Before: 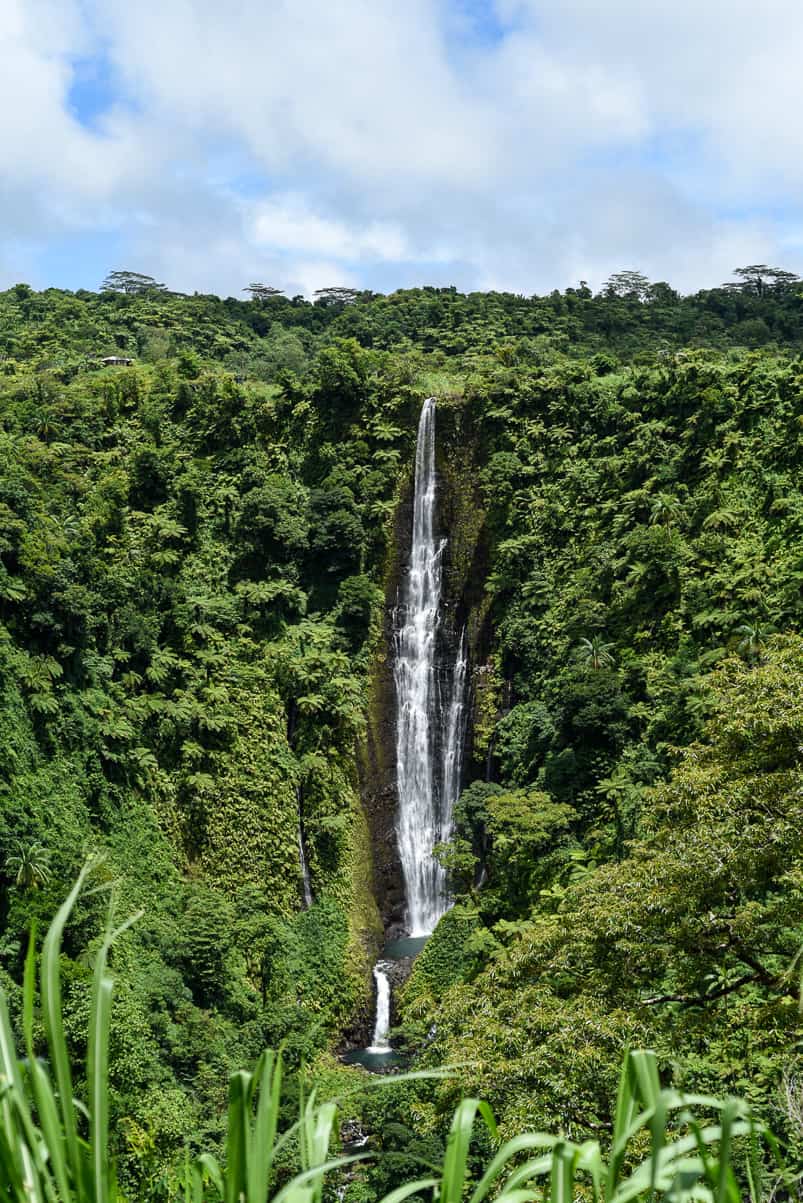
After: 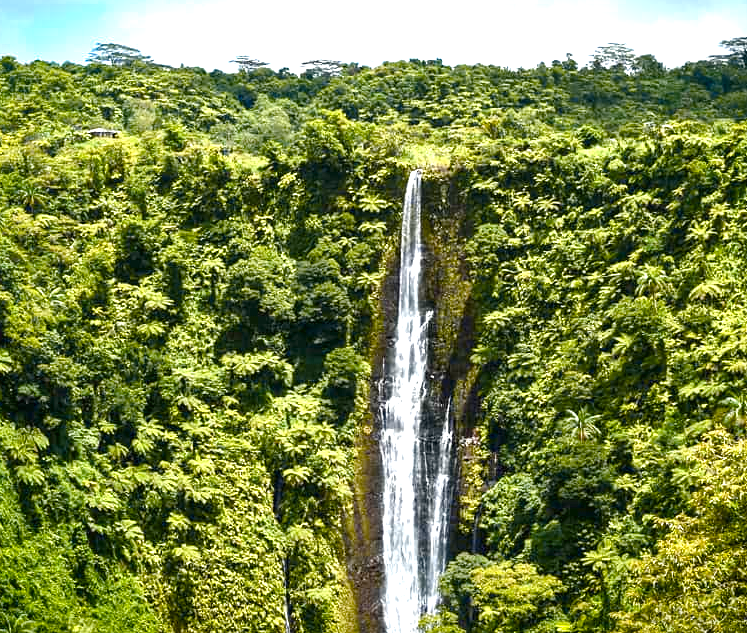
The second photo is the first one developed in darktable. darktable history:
vignetting: fall-off start 100.79%, saturation 0.365, width/height ratio 1.311, unbound false
crop: left 1.84%, top 19.032%, right 5.028%, bottom 28.345%
color balance rgb: perceptual saturation grading › global saturation 20%, perceptual saturation grading › highlights -24.803%, perceptual saturation grading › shadows 49.405%, hue shift -9.55°
exposure: black level correction 0, exposure 1.389 EV, compensate exposure bias true, compensate highlight preservation false
